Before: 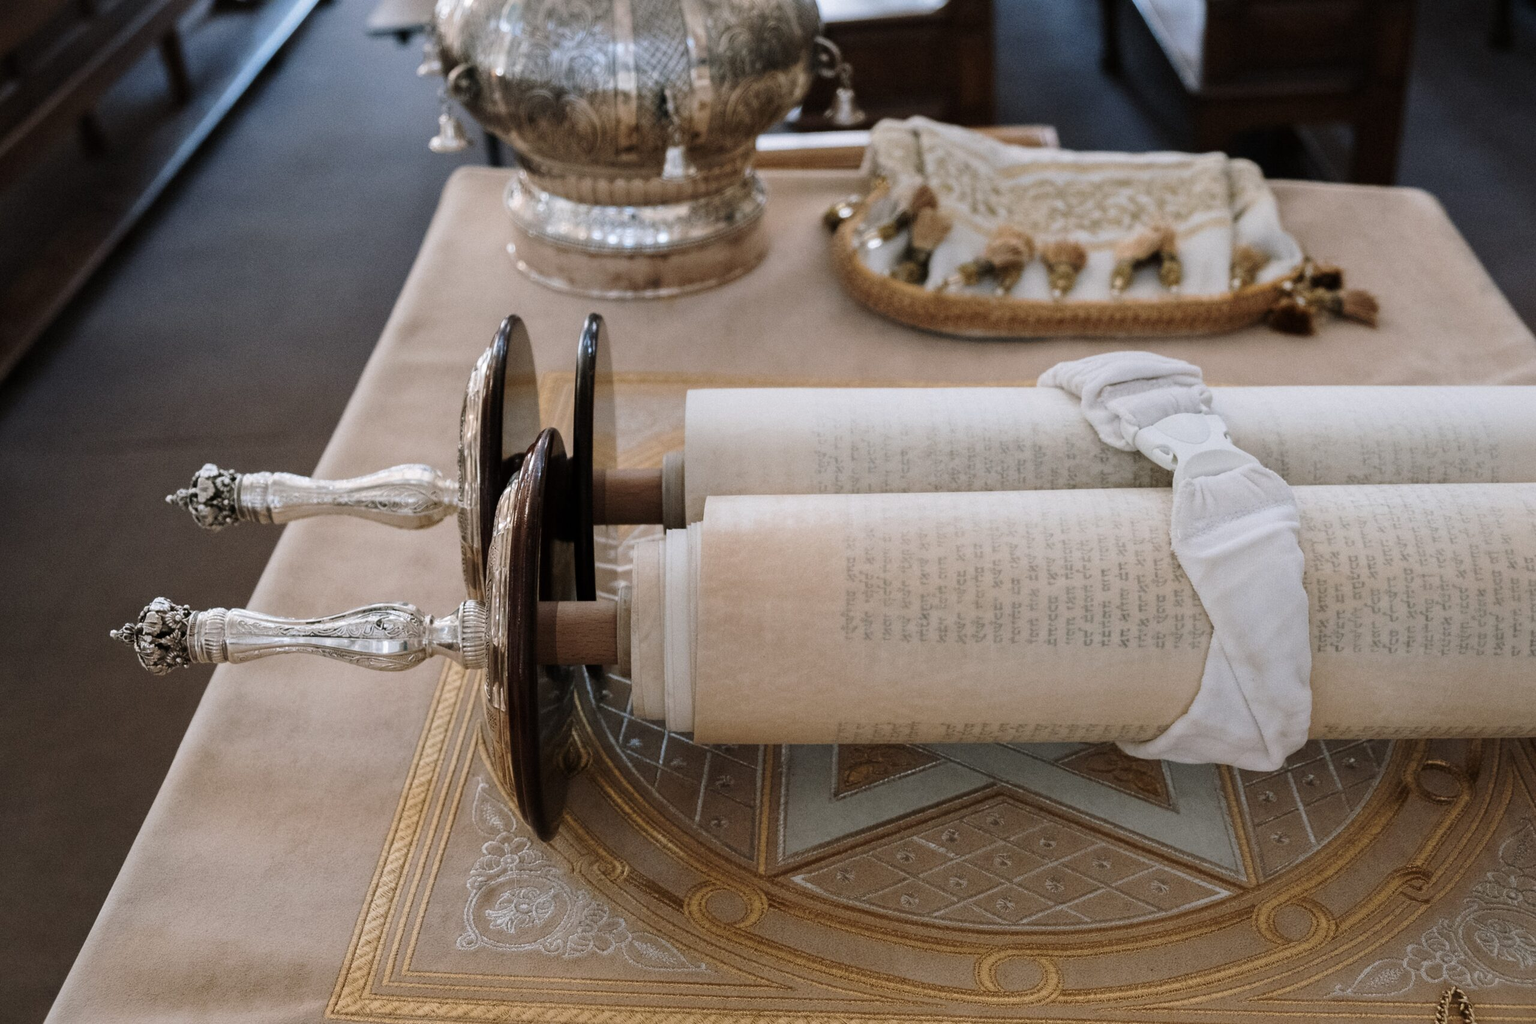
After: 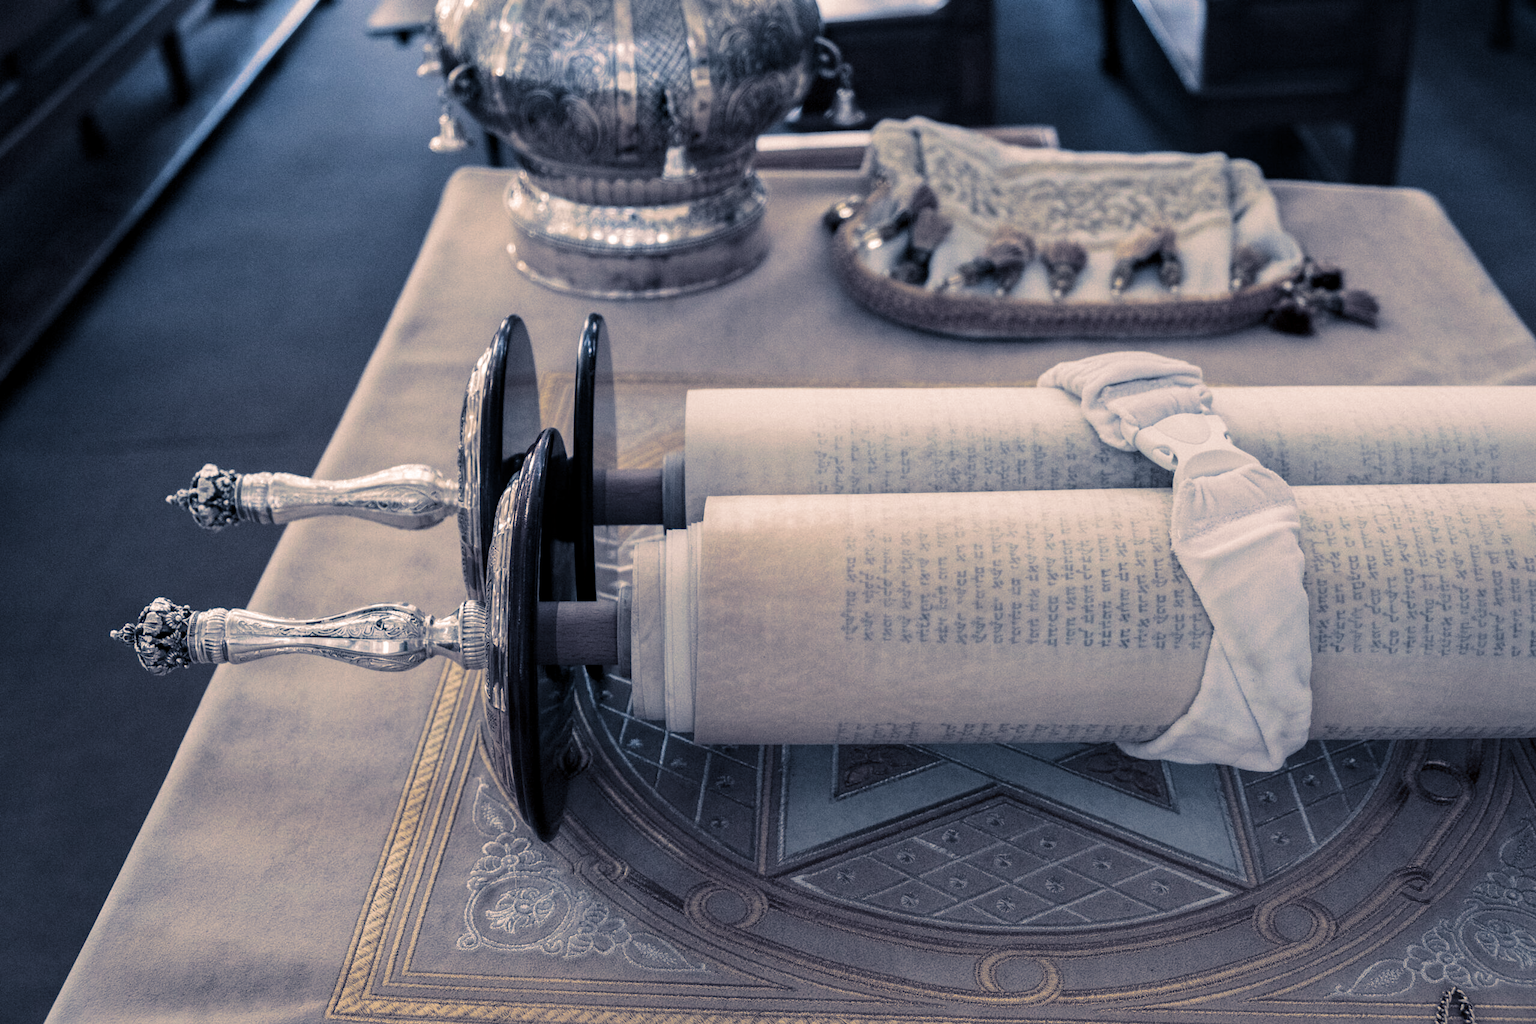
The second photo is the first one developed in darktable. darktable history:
split-toning: shadows › hue 226.8°, shadows › saturation 0.56, highlights › hue 28.8°, balance -40, compress 0%
local contrast: on, module defaults
